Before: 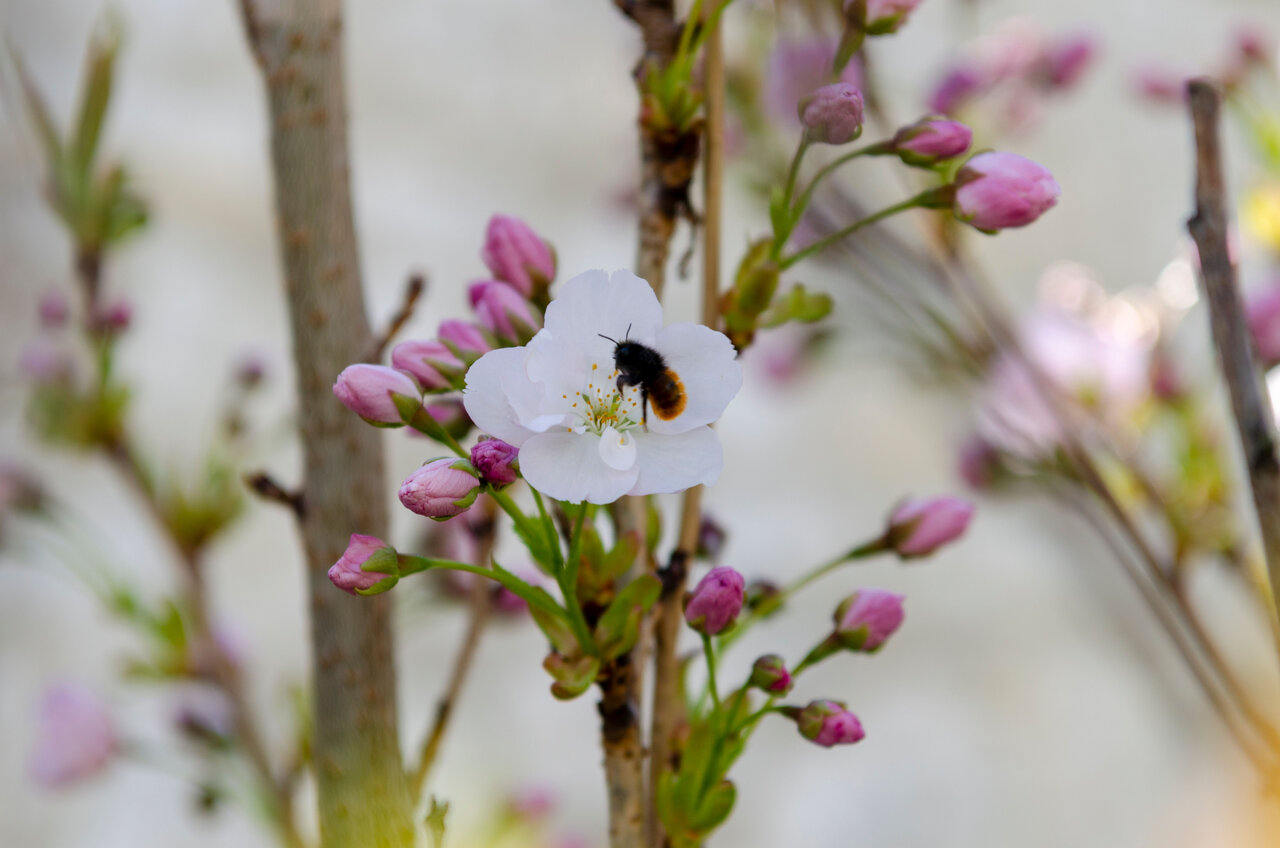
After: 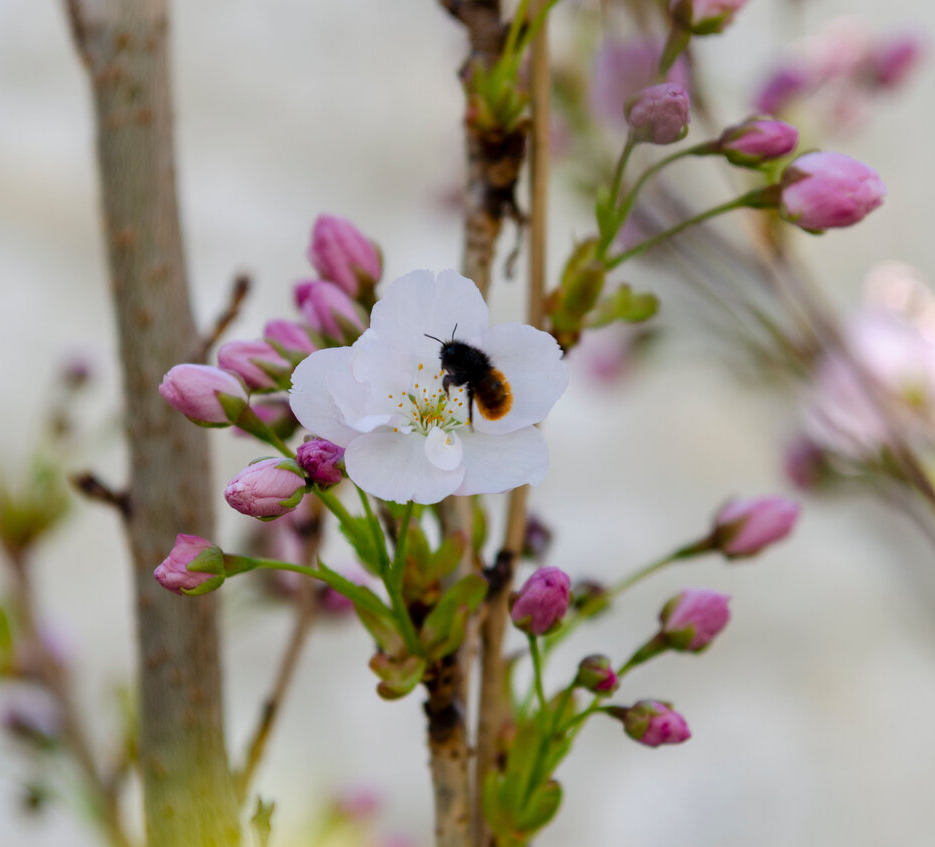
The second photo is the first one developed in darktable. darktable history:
crop: left 13.663%, top 0%, right 13.228%
